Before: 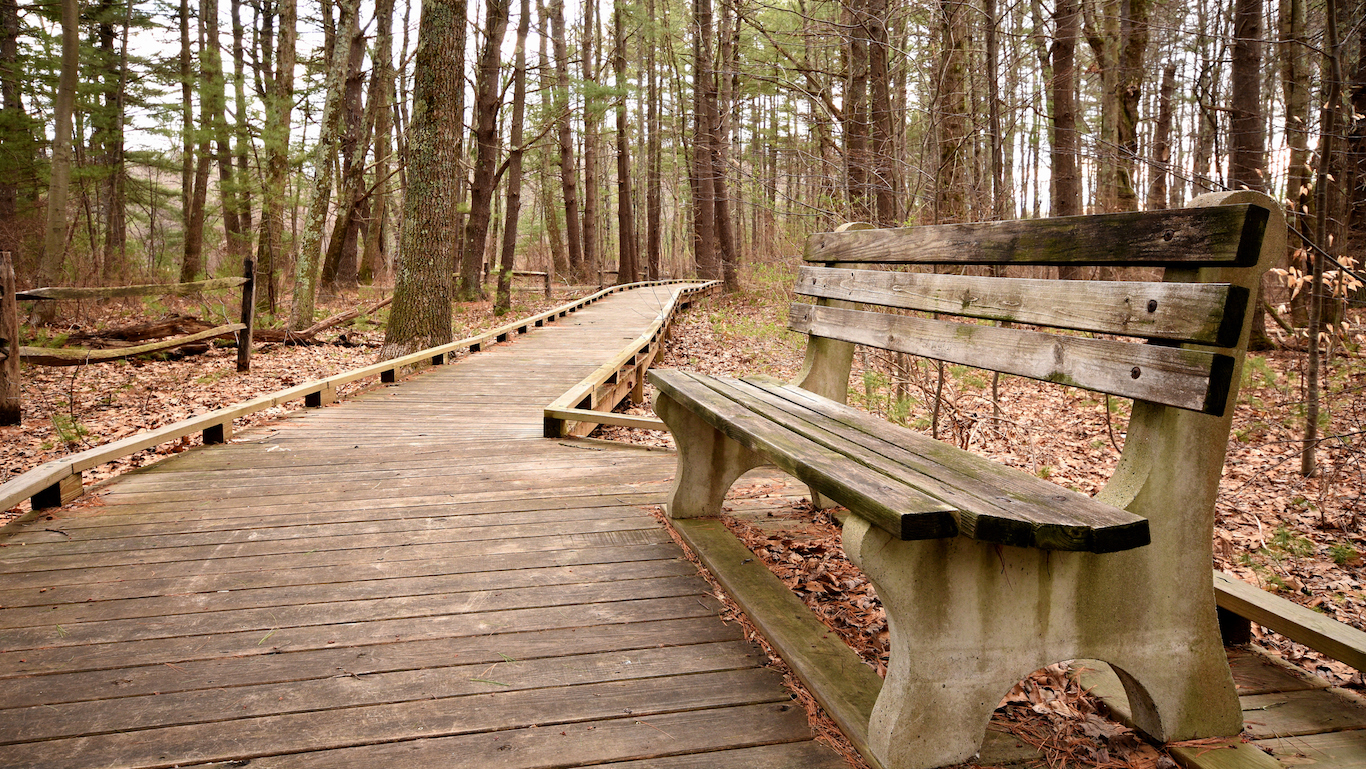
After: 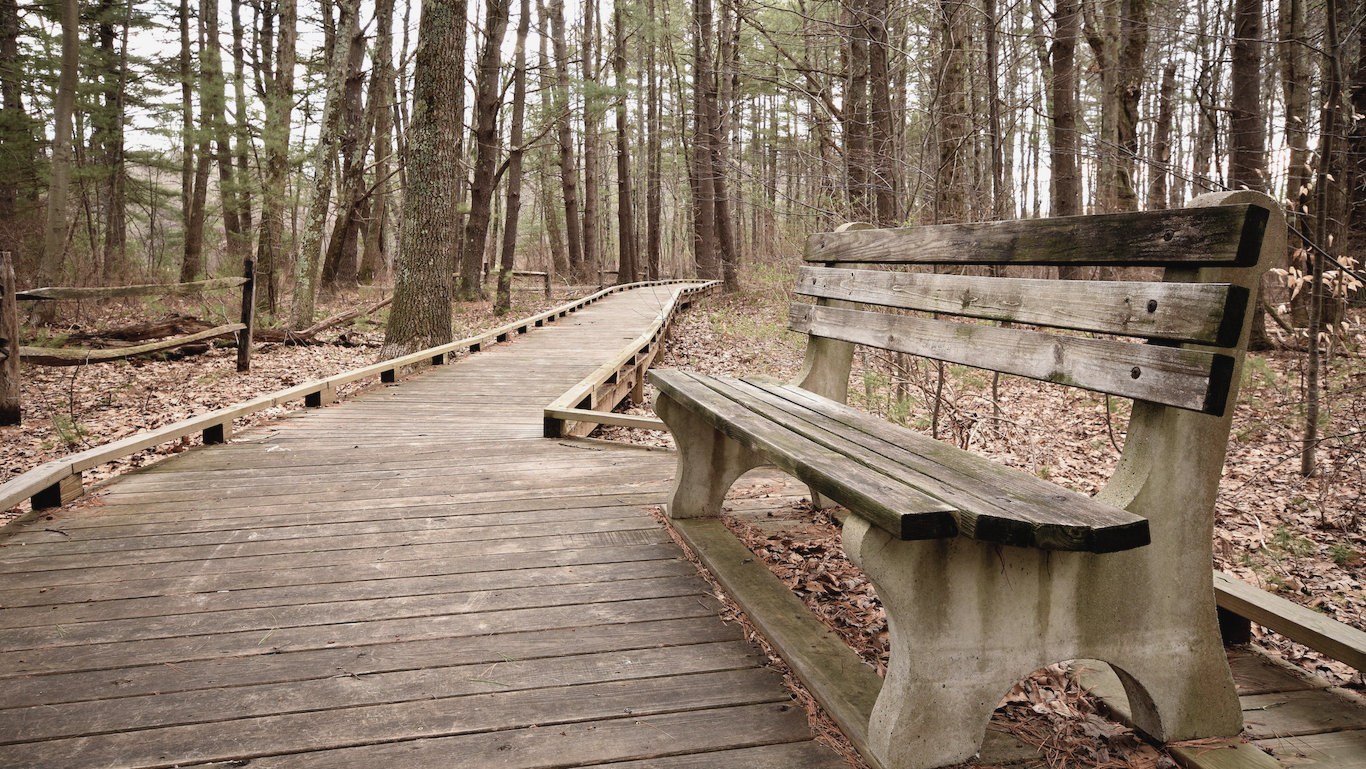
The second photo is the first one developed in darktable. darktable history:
contrast brightness saturation: contrast -0.061, saturation -0.399
